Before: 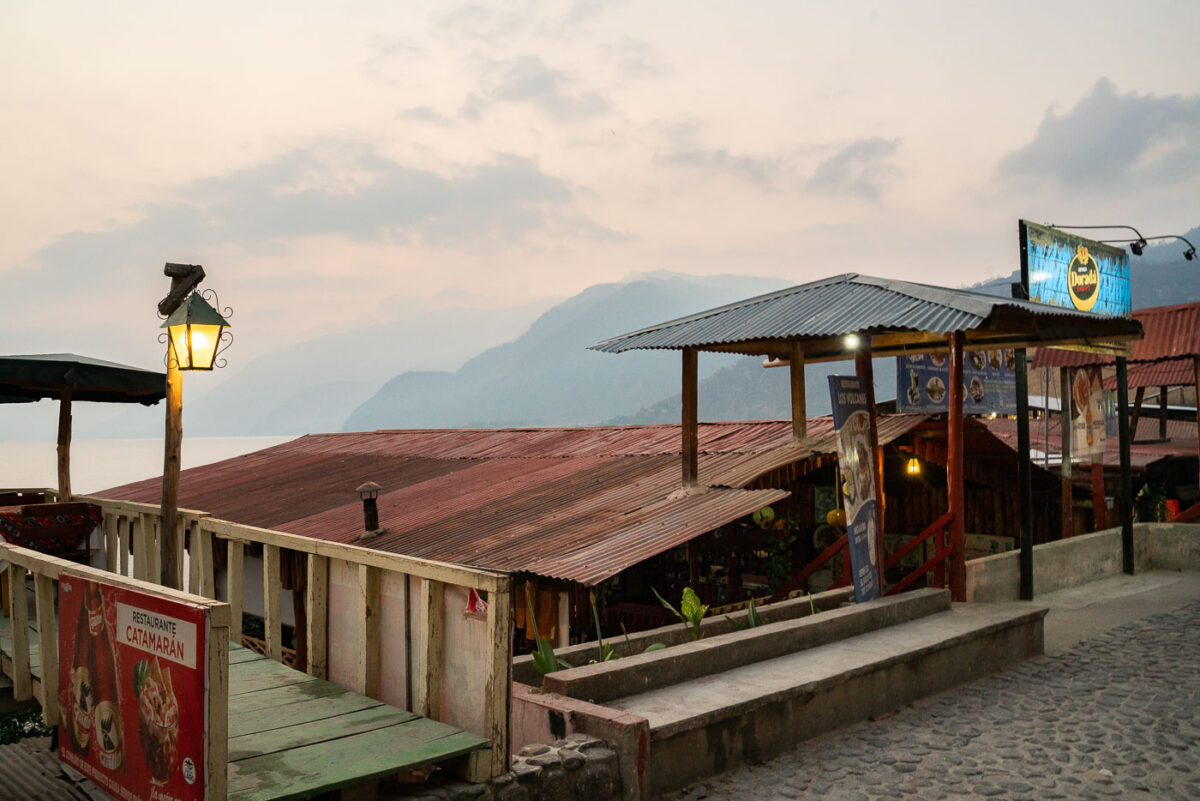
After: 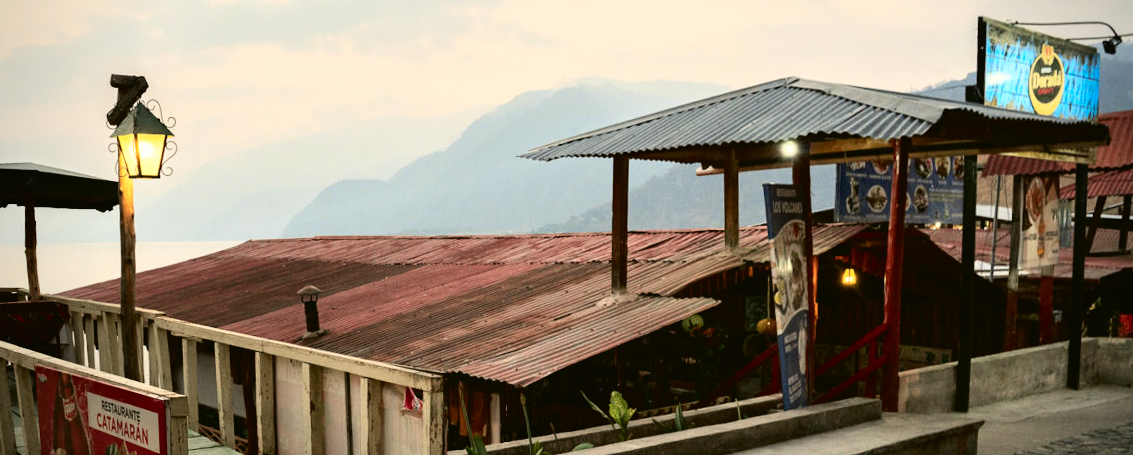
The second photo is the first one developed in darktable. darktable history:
crop and rotate: top 25.357%, bottom 13.942%
rotate and perspective: rotation 0.062°, lens shift (vertical) 0.115, lens shift (horizontal) -0.133, crop left 0.047, crop right 0.94, crop top 0.061, crop bottom 0.94
tone curve: curves: ch0 [(0, 0.023) (0.087, 0.065) (0.184, 0.168) (0.45, 0.54) (0.57, 0.683) (0.722, 0.825) (0.877, 0.948) (1, 1)]; ch1 [(0, 0) (0.388, 0.369) (0.447, 0.447) (0.505, 0.5) (0.534, 0.528) (0.573, 0.583) (0.663, 0.68) (1, 1)]; ch2 [(0, 0) (0.314, 0.223) (0.427, 0.405) (0.492, 0.505) (0.531, 0.55) (0.589, 0.599) (1, 1)], color space Lab, independent channels, preserve colors none
vignetting: saturation 0, unbound false
rgb curve: curves: ch0 [(0, 0) (0.078, 0.051) (0.929, 0.956) (1, 1)], compensate middle gray true
